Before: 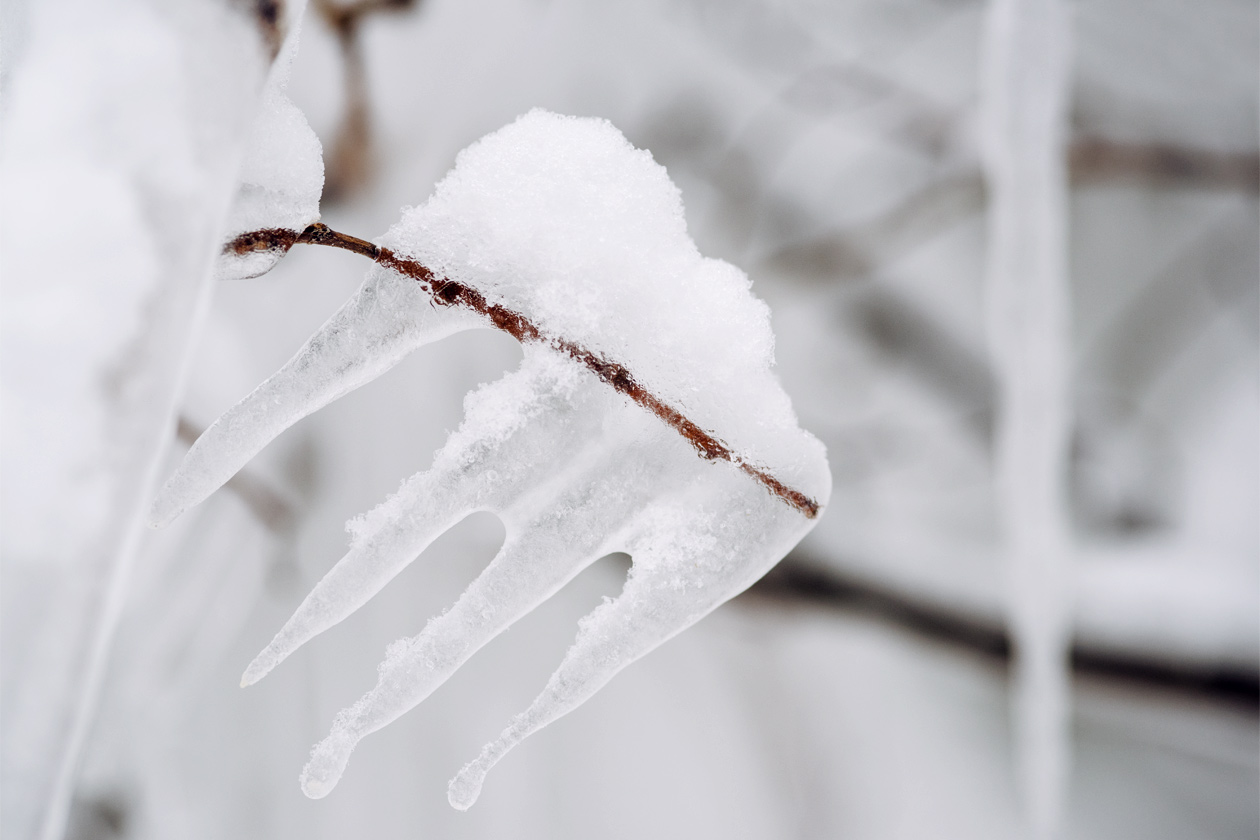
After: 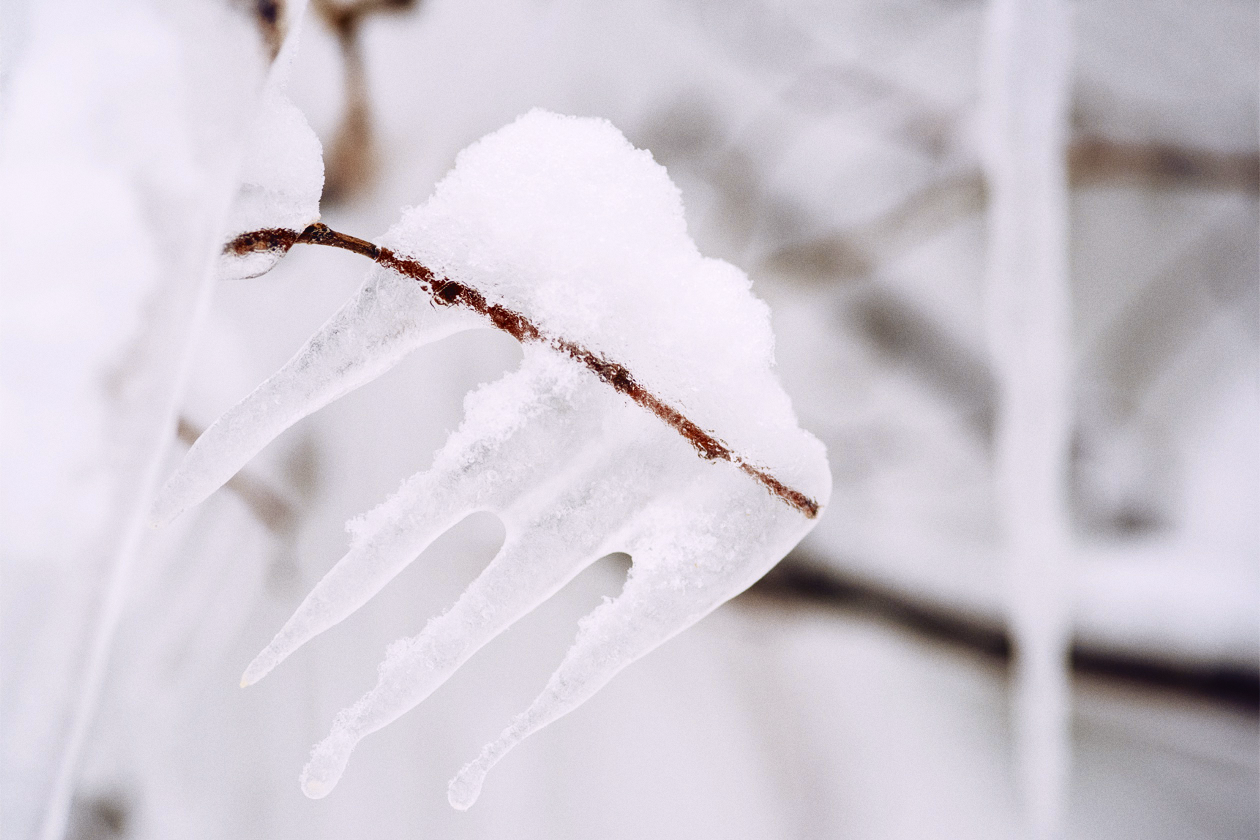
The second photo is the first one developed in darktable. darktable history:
tone curve: curves: ch0 [(0, 0.036) (0.119, 0.115) (0.461, 0.479) (0.715, 0.767) (0.817, 0.865) (1, 0.998)]; ch1 [(0, 0) (0.377, 0.416) (0.44, 0.478) (0.487, 0.498) (0.514, 0.525) (0.538, 0.552) (0.67, 0.688) (1, 1)]; ch2 [(0, 0) (0.38, 0.405) (0.463, 0.445) (0.492, 0.486) (0.524, 0.541) (0.578, 0.59) (0.653, 0.658) (1, 1)], color space Lab, independent channels, preserve colors none
grain: coarseness 0.09 ISO, strength 16.61%
